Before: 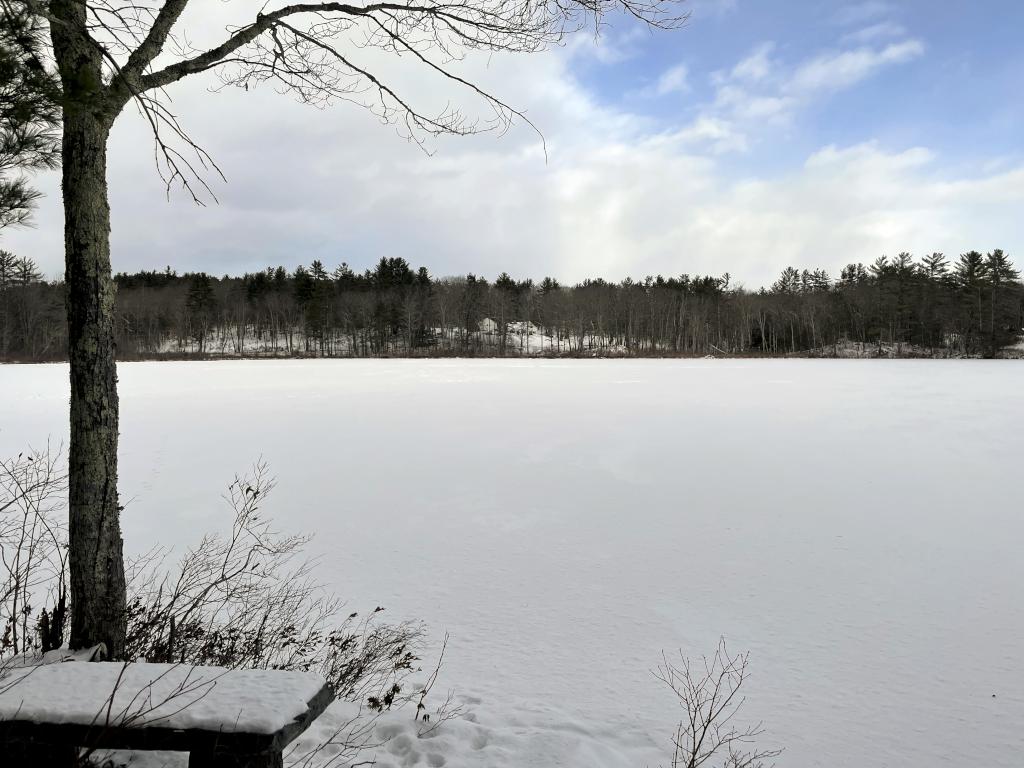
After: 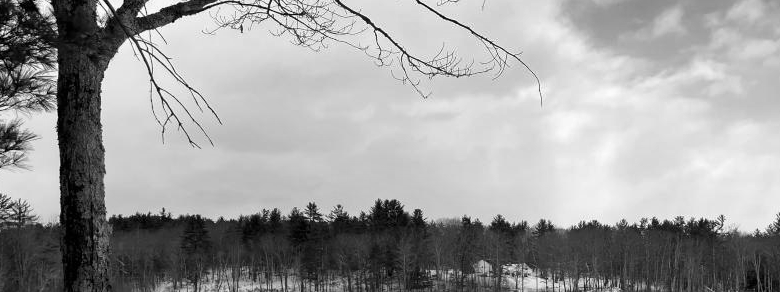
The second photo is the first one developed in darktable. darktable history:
white balance: red 0.931, blue 1.11
crop: left 0.579%, top 7.627%, right 23.167%, bottom 54.275%
shadows and highlights: low approximation 0.01, soften with gaussian
monochrome: on, module defaults
